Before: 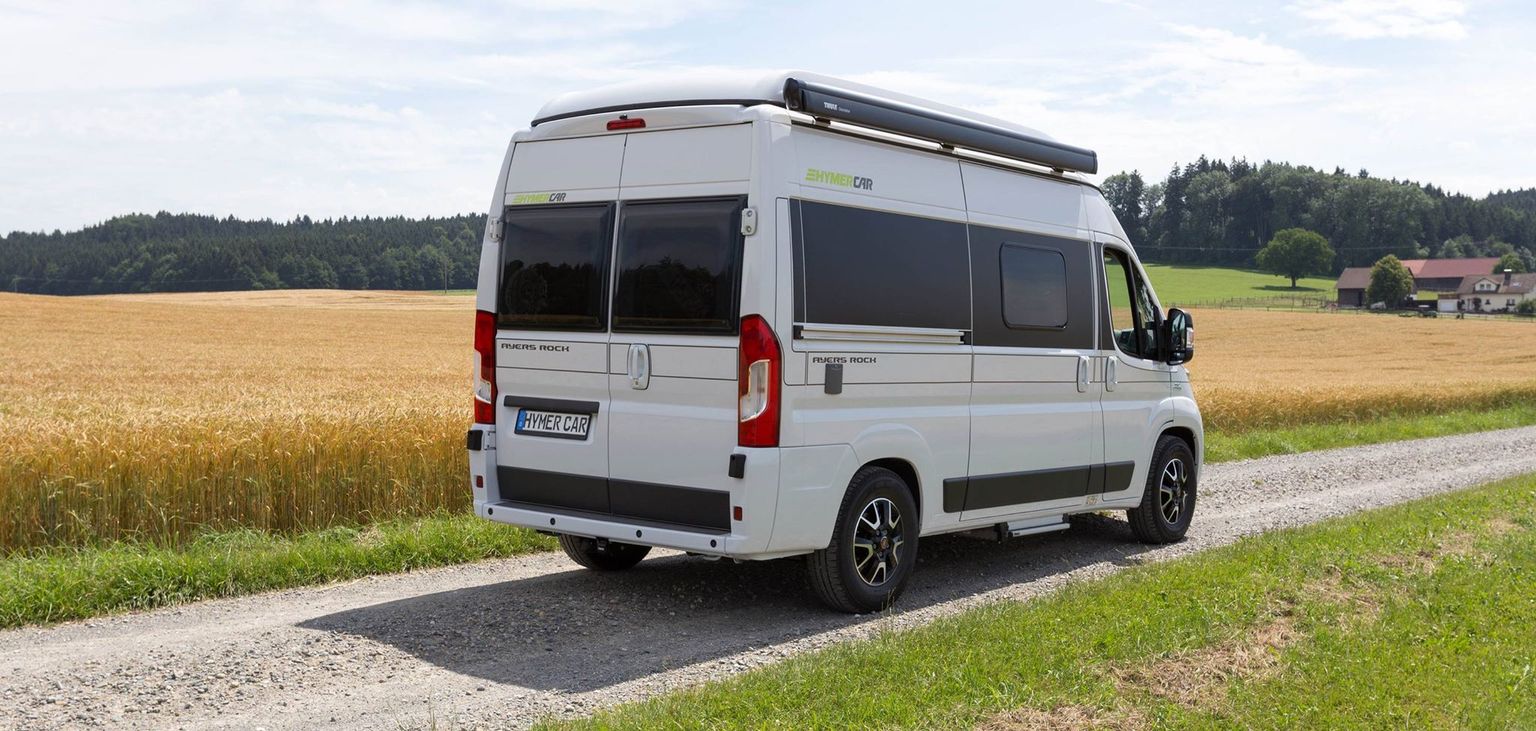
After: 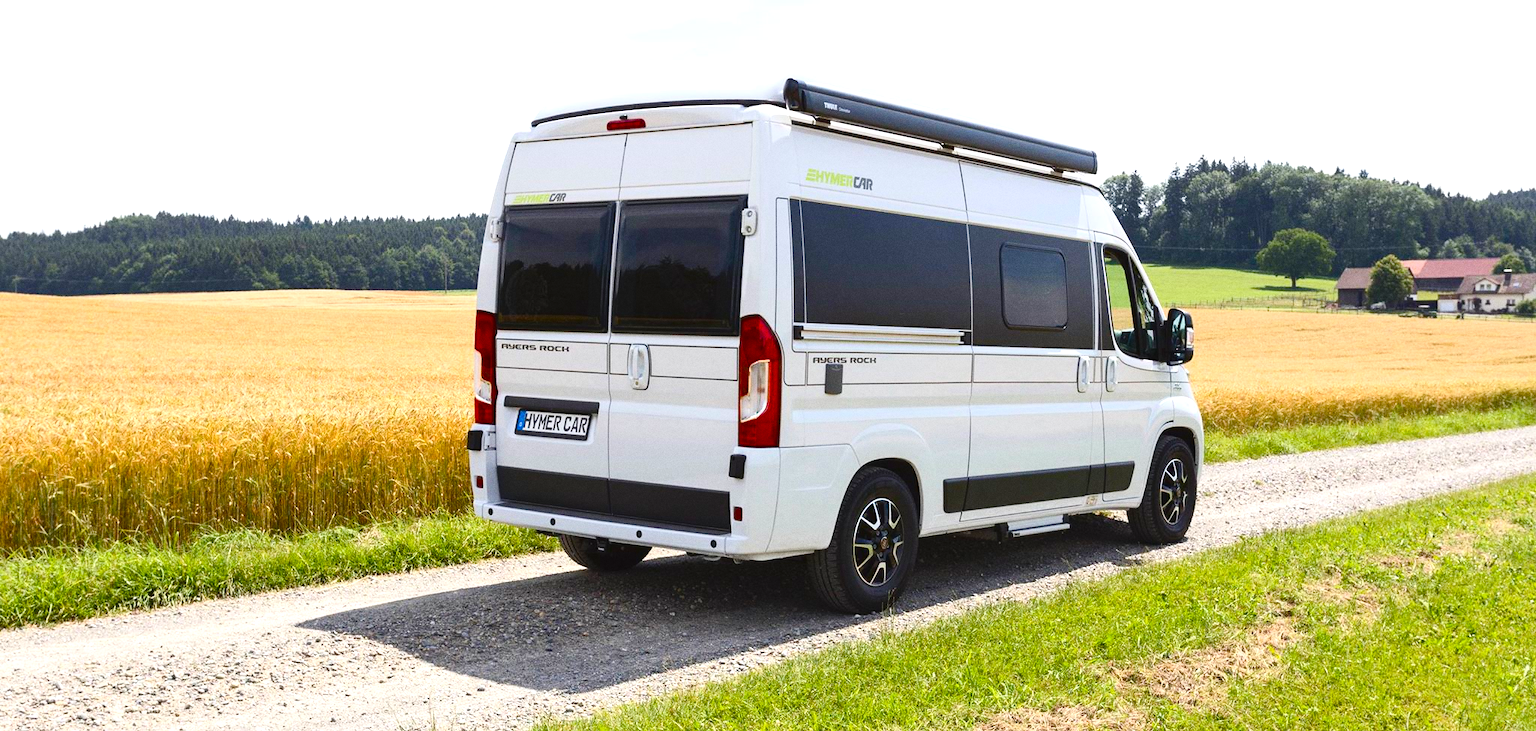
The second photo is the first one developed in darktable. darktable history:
exposure: black level correction -0.005, exposure 0.622 EV, compensate highlight preservation false
grain: coarseness 0.09 ISO
color balance rgb: perceptual saturation grading › global saturation 35%, perceptual saturation grading › highlights -25%, perceptual saturation grading › shadows 50%
contrast brightness saturation: contrast 0.22
